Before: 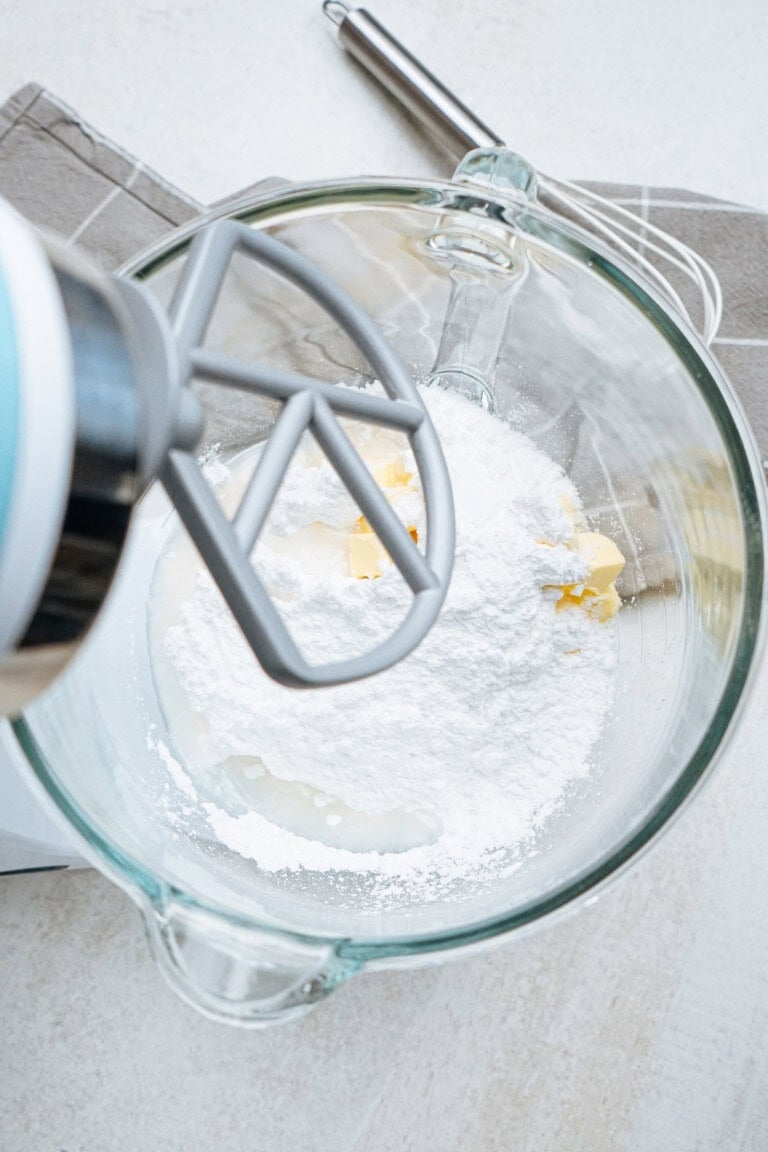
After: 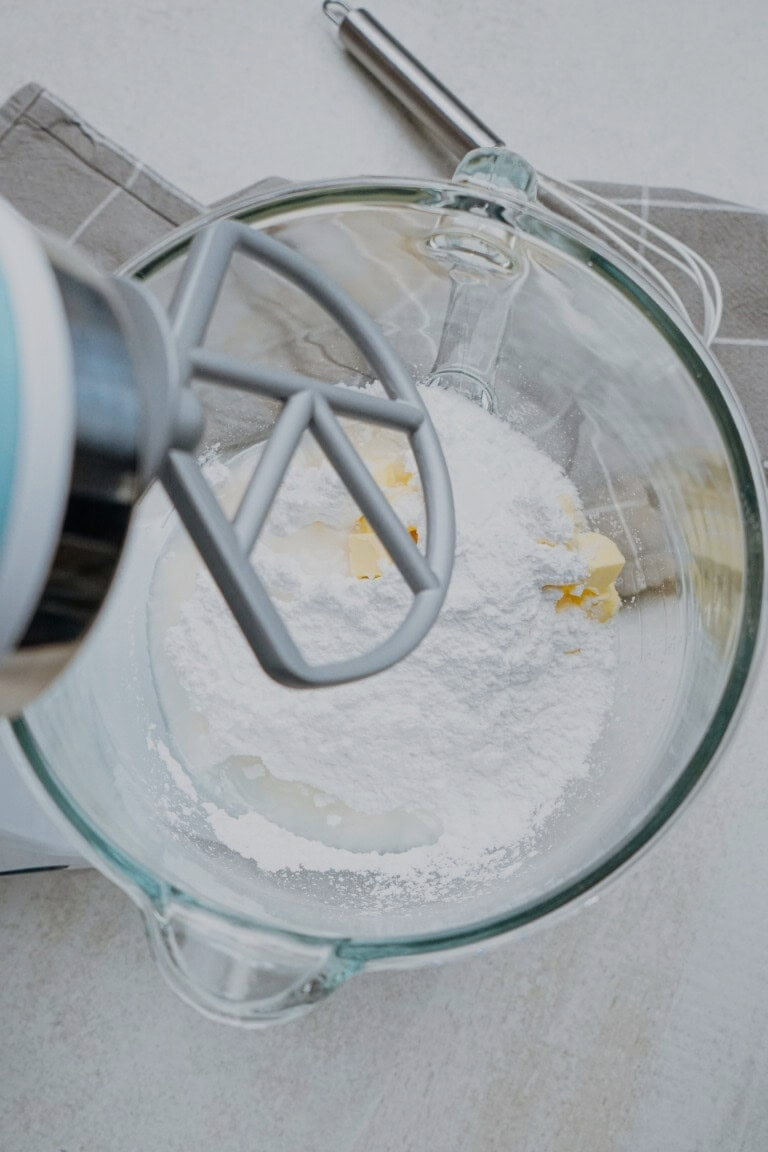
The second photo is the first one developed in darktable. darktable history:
exposure: black level correction 0, exposure -0.693 EV, compensate exposure bias true, compensate highlight preservation false
